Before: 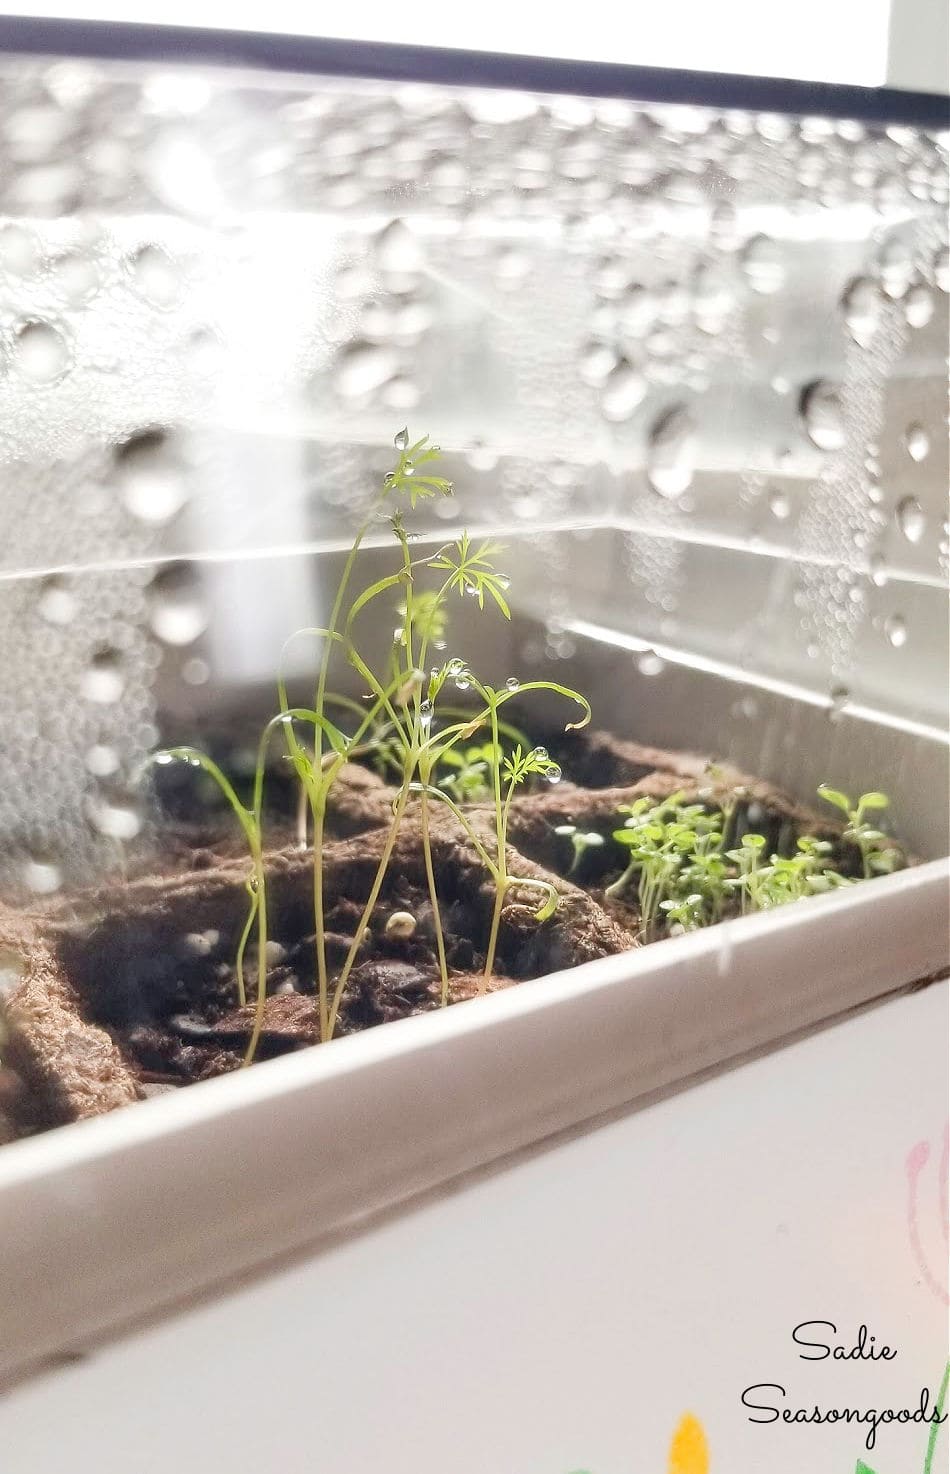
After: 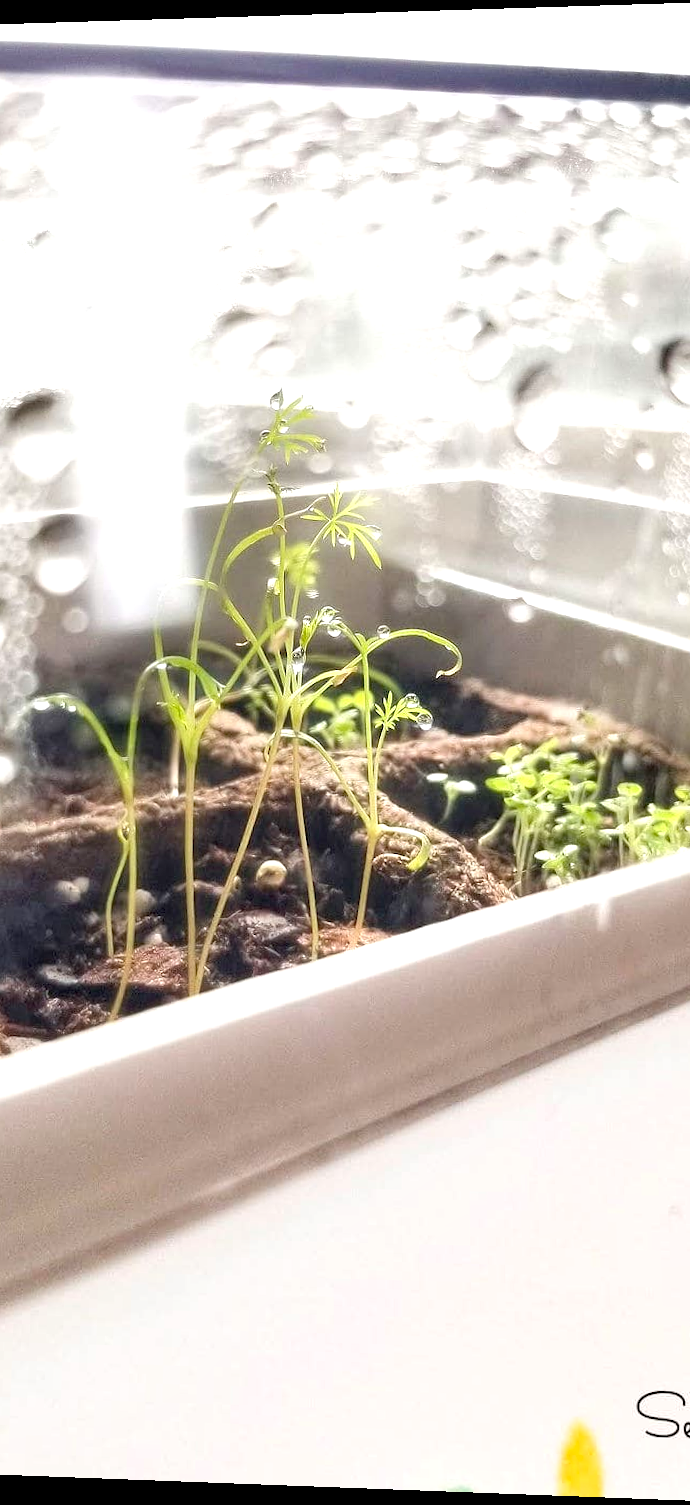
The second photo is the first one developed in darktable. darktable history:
haze removal: adaptive false
rotate and perspective: rotation 0.128°, lens shift (vertical) -0.181, lens shift (horizontal) -0.044, shear 0.001, automatic cropping off
local contrast: highlights 100%, shadows 100%, detail 120%, midtone range 0.2
crop and rotate: left 15.546%, right 17.787%
exposure: black level correction 0, exposure 0.5 EV, compensate highlight preservation false
